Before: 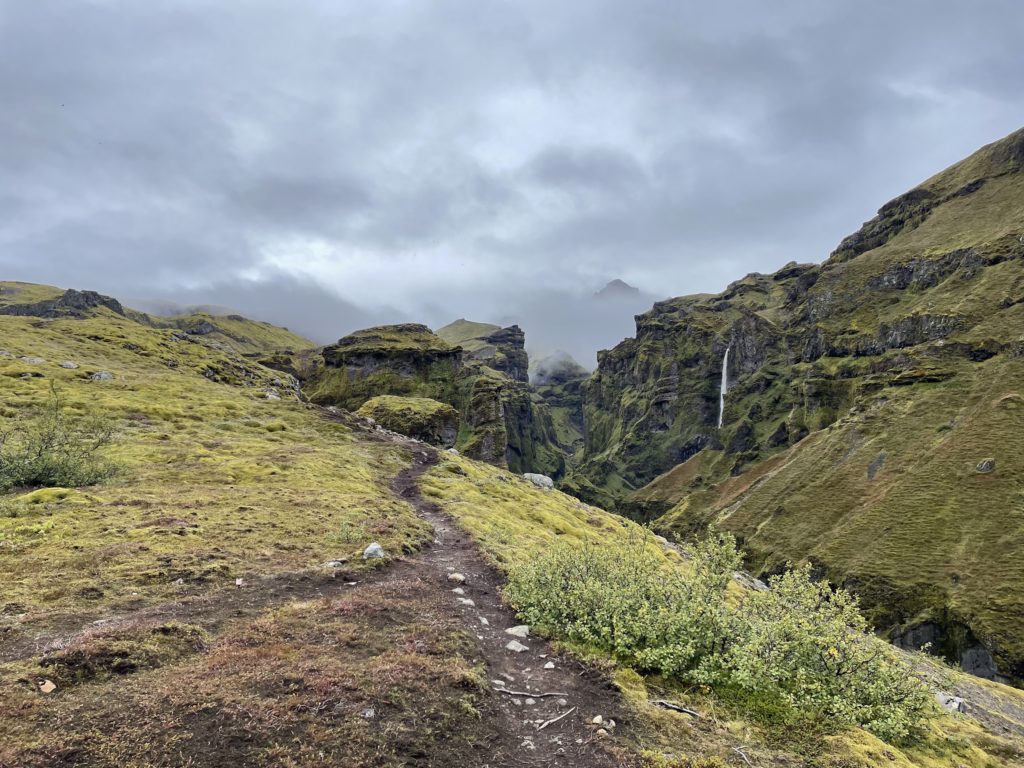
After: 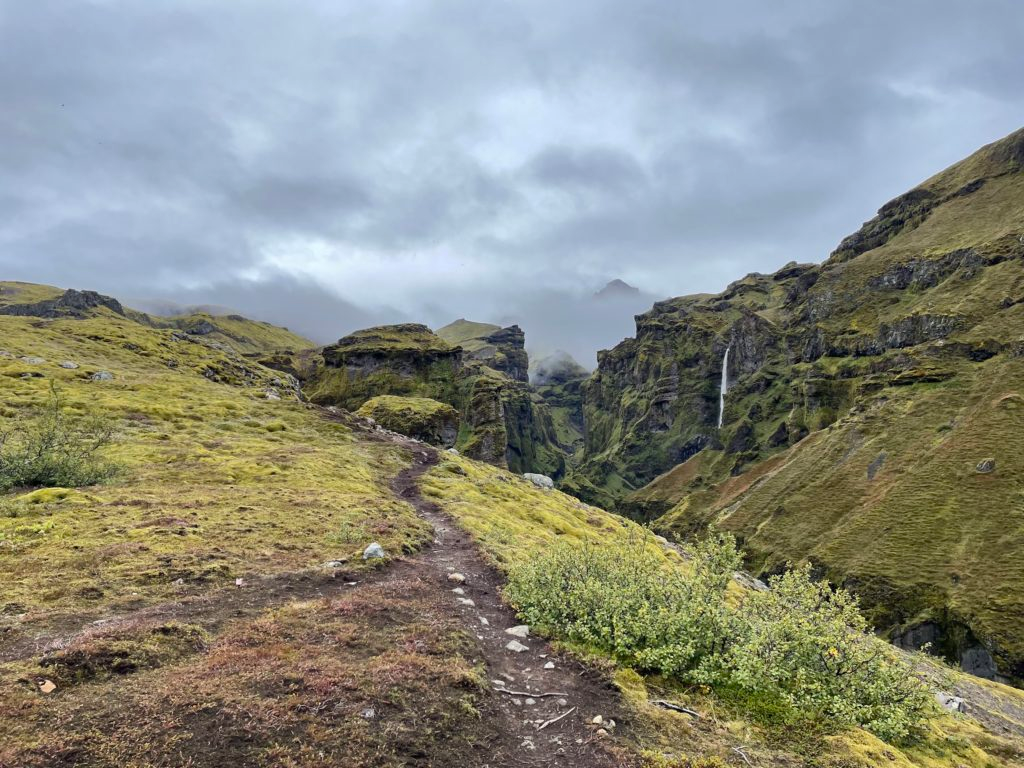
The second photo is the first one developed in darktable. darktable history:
local contrast: mode bilateral grid, contrast 10, coarseness 25, detail 115%, midtone range 0.2
